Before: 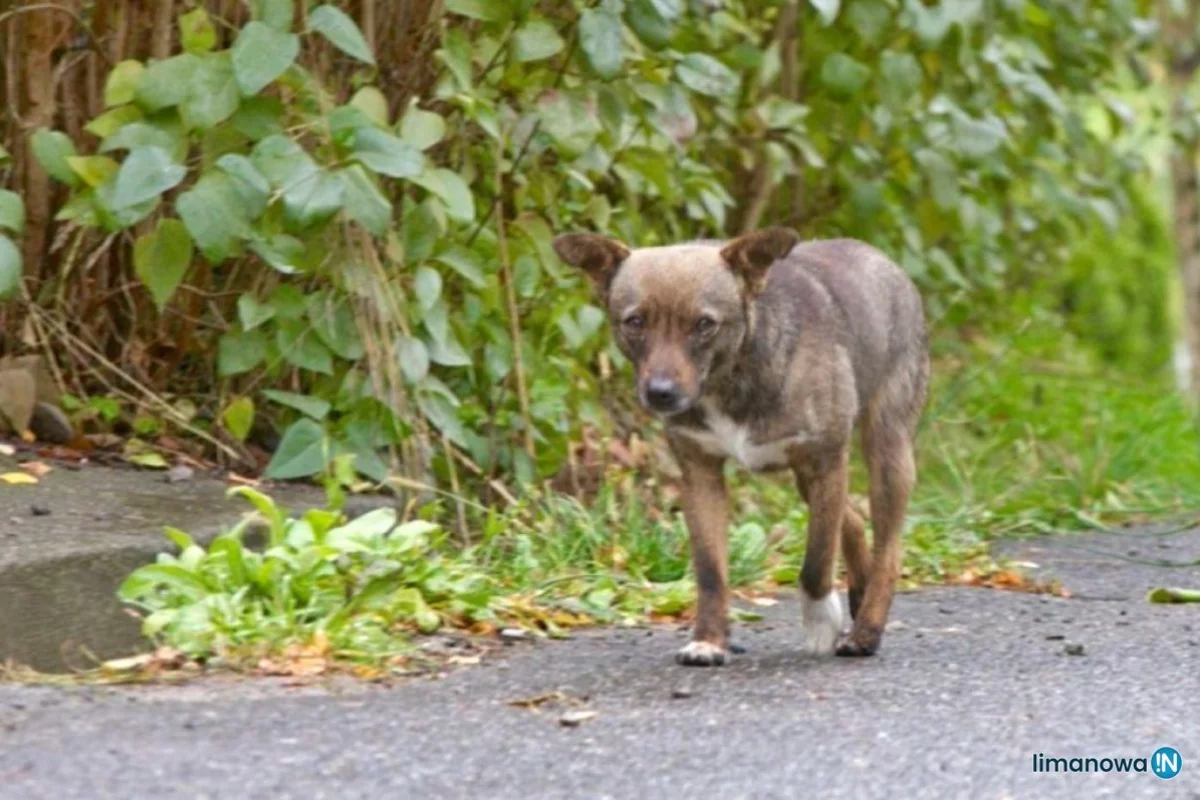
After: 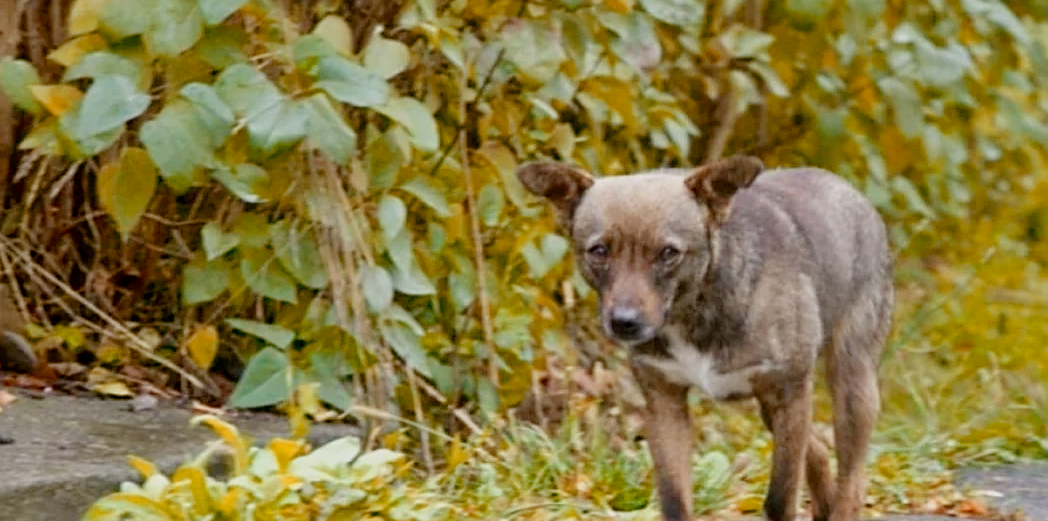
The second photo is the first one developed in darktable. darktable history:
filmic rgb: black relative exposure -7.71 EV, white relative exposure 4.42 EV, target black luminance 0%, hardness 3.76, latitude 50.55%, contrast 1.063, highlights saturation mix 9.71%, shadows ↔ highlights balance -0.256%, add noise in highlights 0.001, preserve chrominance no, color science v3 (2019), use custom middle-gray values true, contrast in highlights soft
color zones: curves: ch2 [(0, 0.5) (0.143, 0.5) (0.286, 0.416) (0.429, 0.5) (0.571, 0.5) (0.714, 0.5) (0.857, 0.5) (1, 0.5)]
crop: left 3.023%, top 8.938%, right 9.623%, bottom 25.93%
sharpen: on, module defaults
